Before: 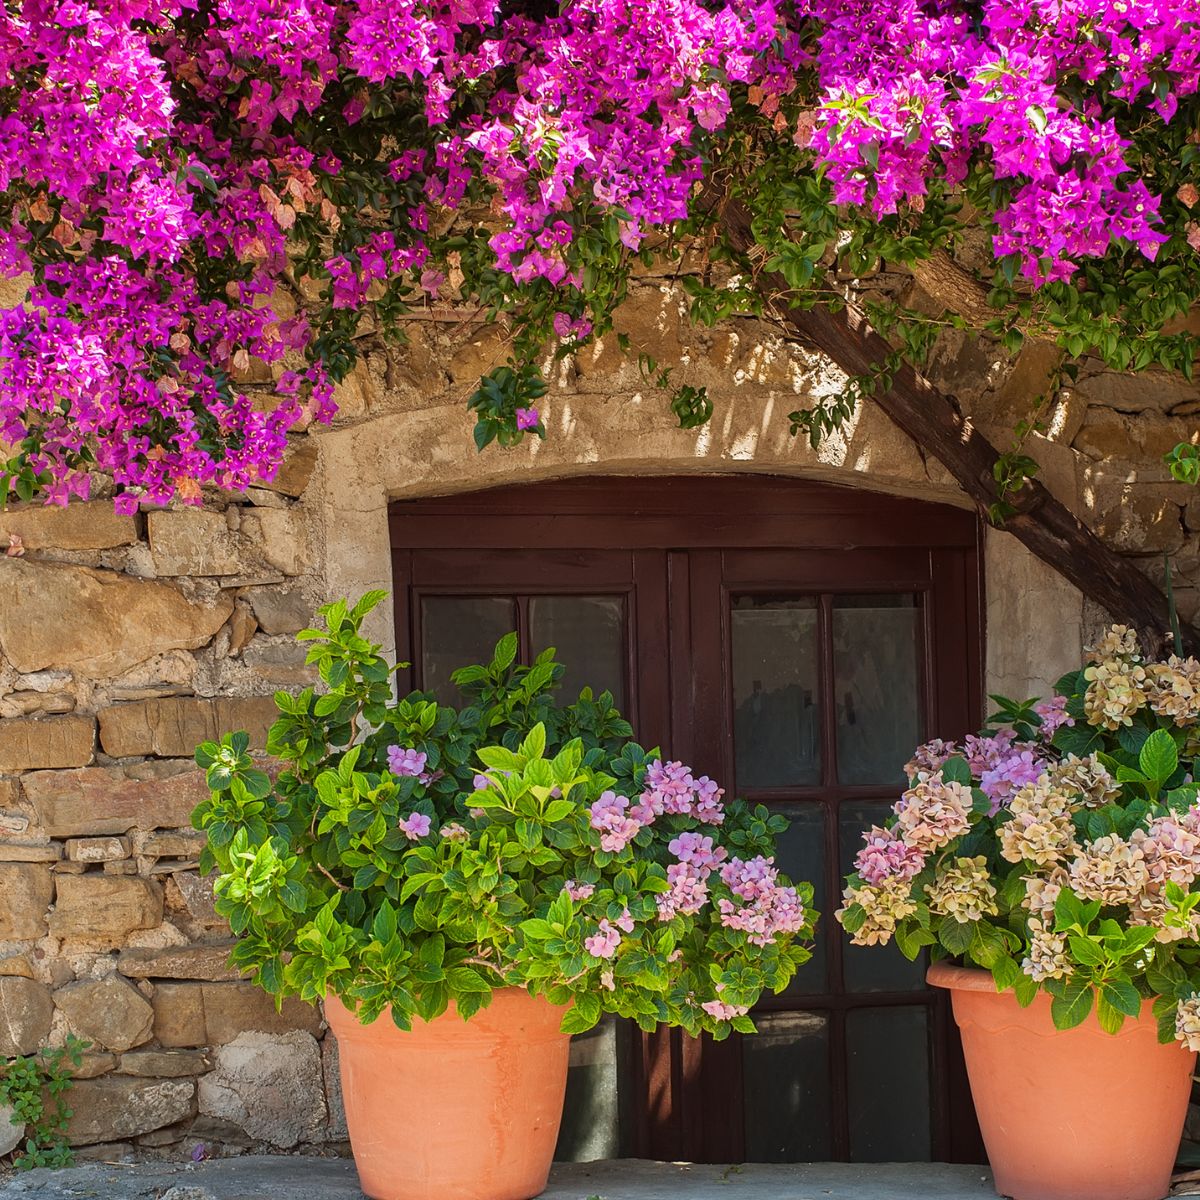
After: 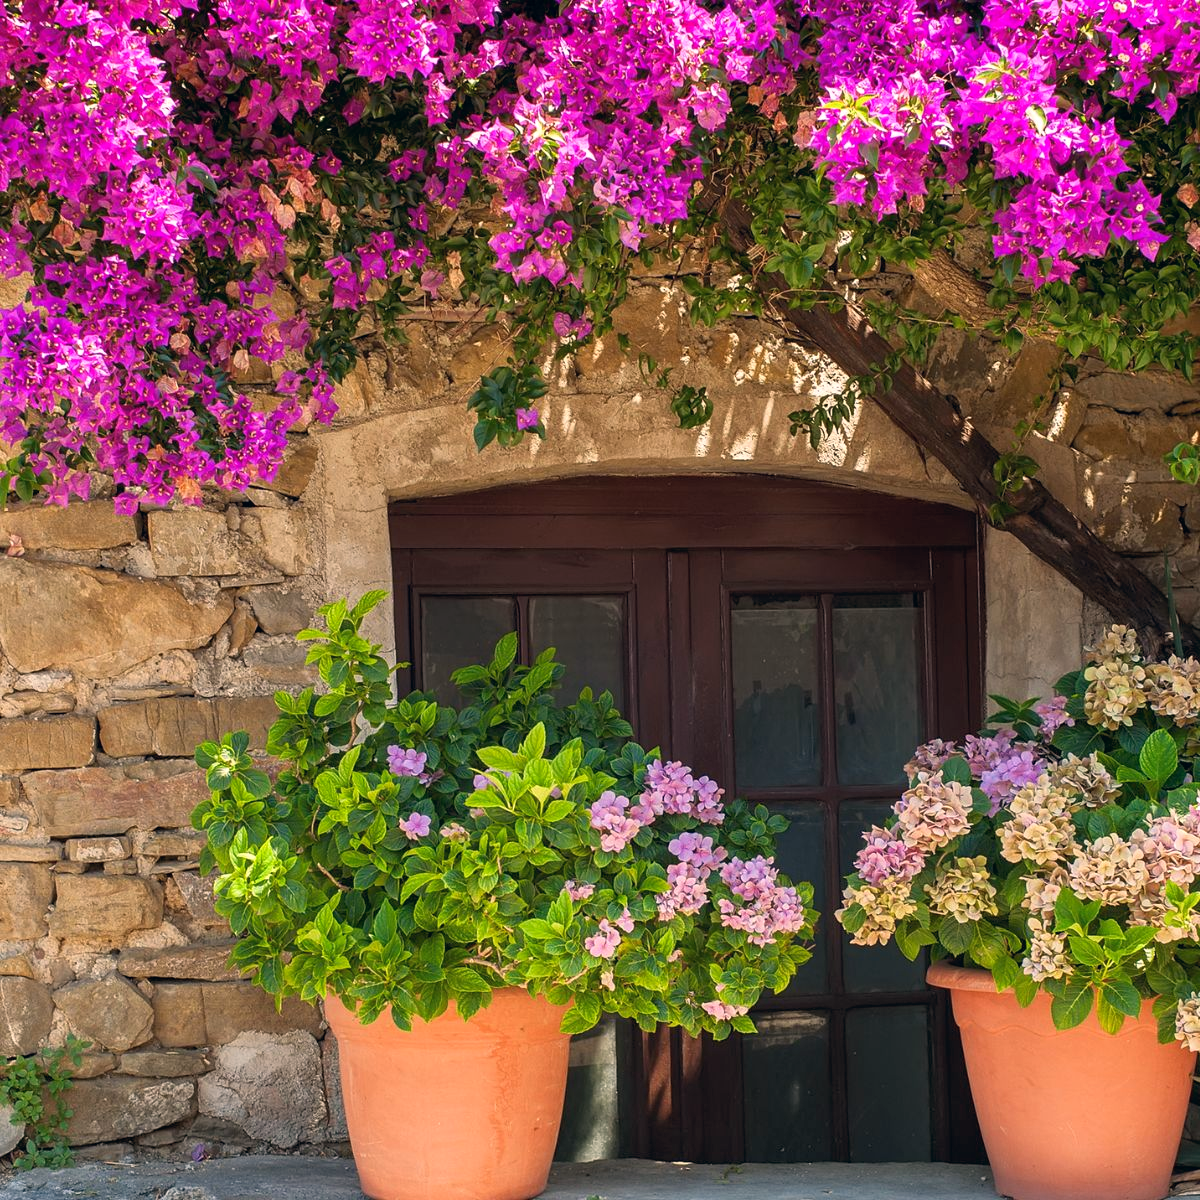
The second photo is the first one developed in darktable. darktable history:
shadows and highlights: shadows 1.51, highlights 40.91
tone equalizer: -8 EV -0.545 EV, edges refinement/feathering 500, mask exposure compensation -1.57 EV, preserve details no
color correction: highlights a* 5.35, highlights b* 5.32, shadows a* -4.05, shadows b* -5.21
exposure: exposure 0.134 EV, compensate exposure bias true
